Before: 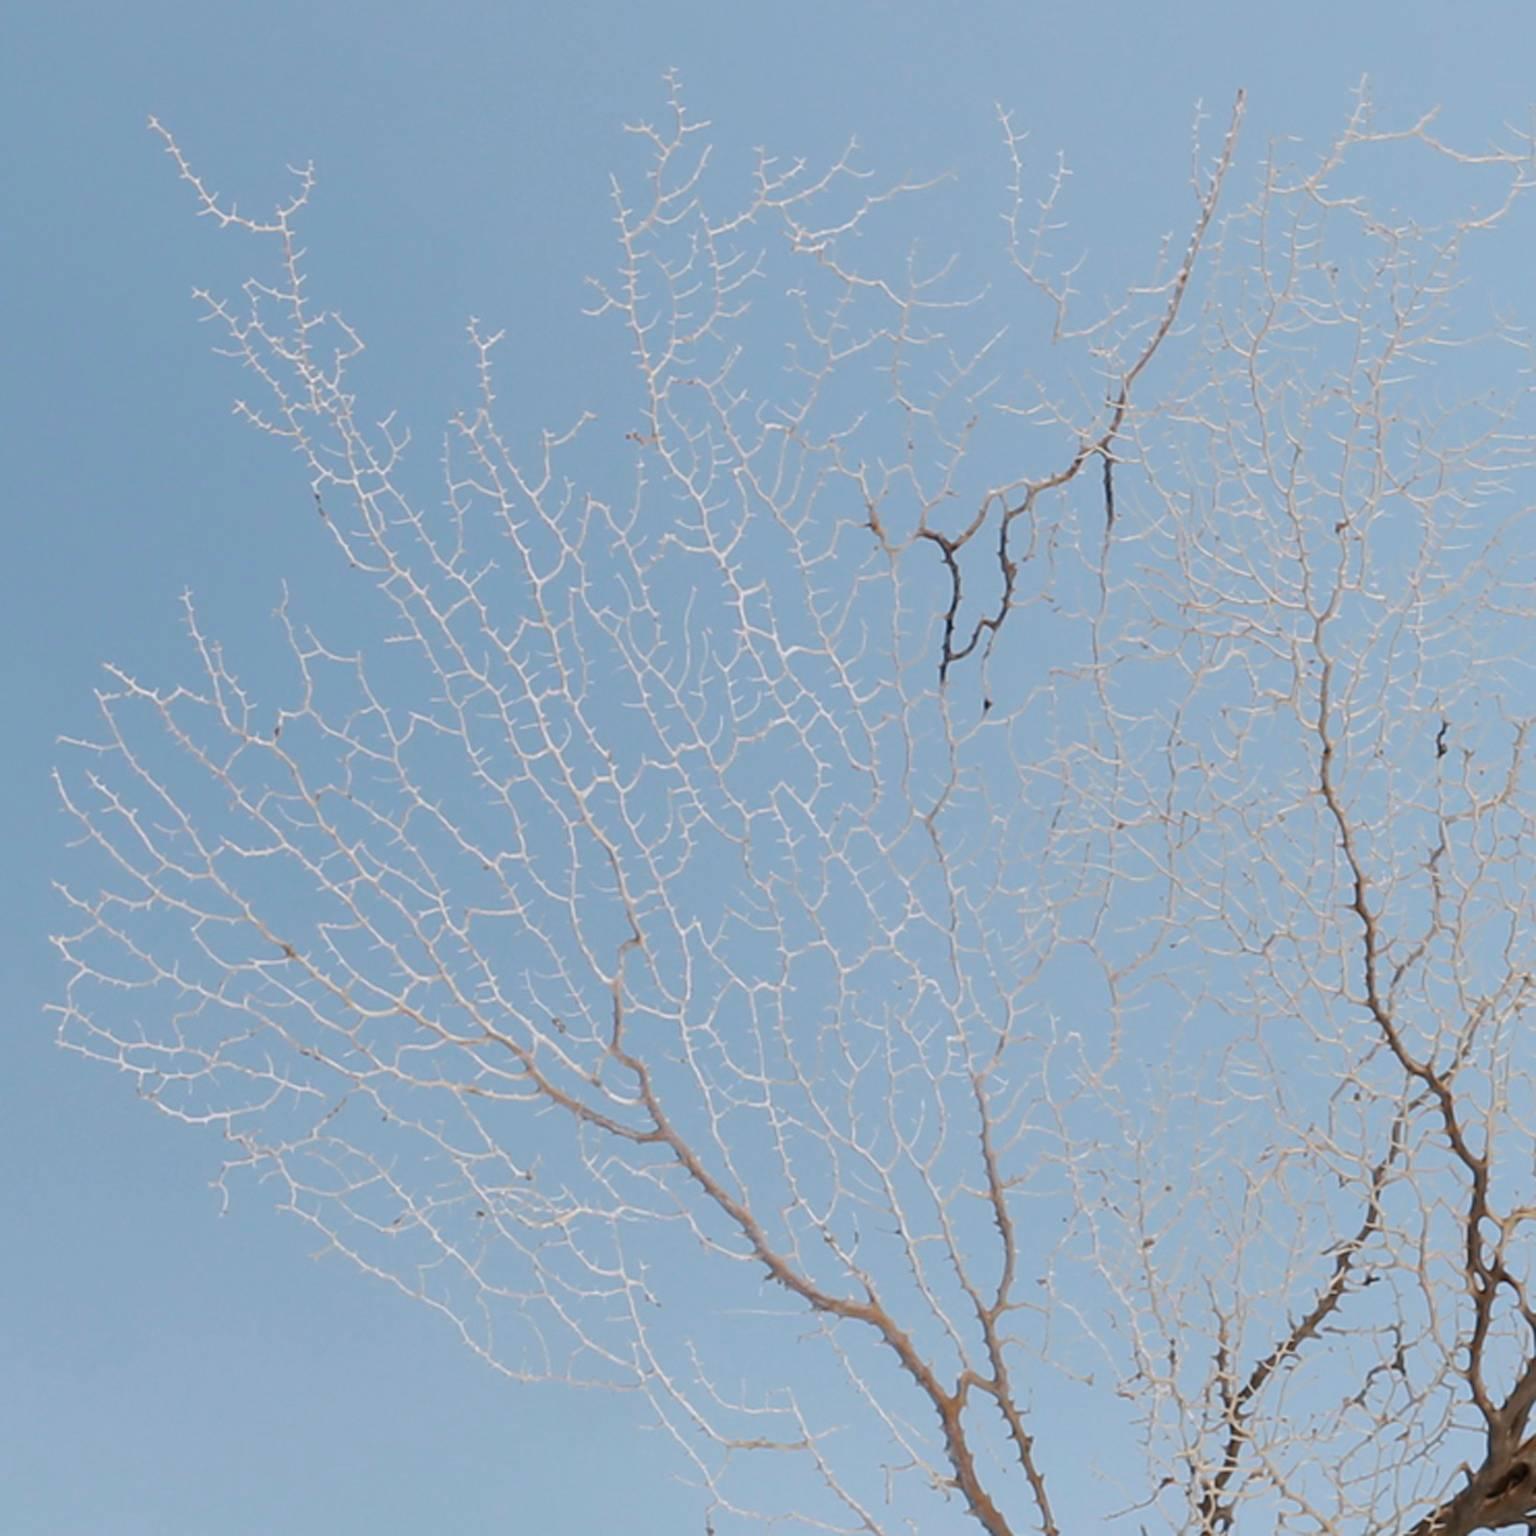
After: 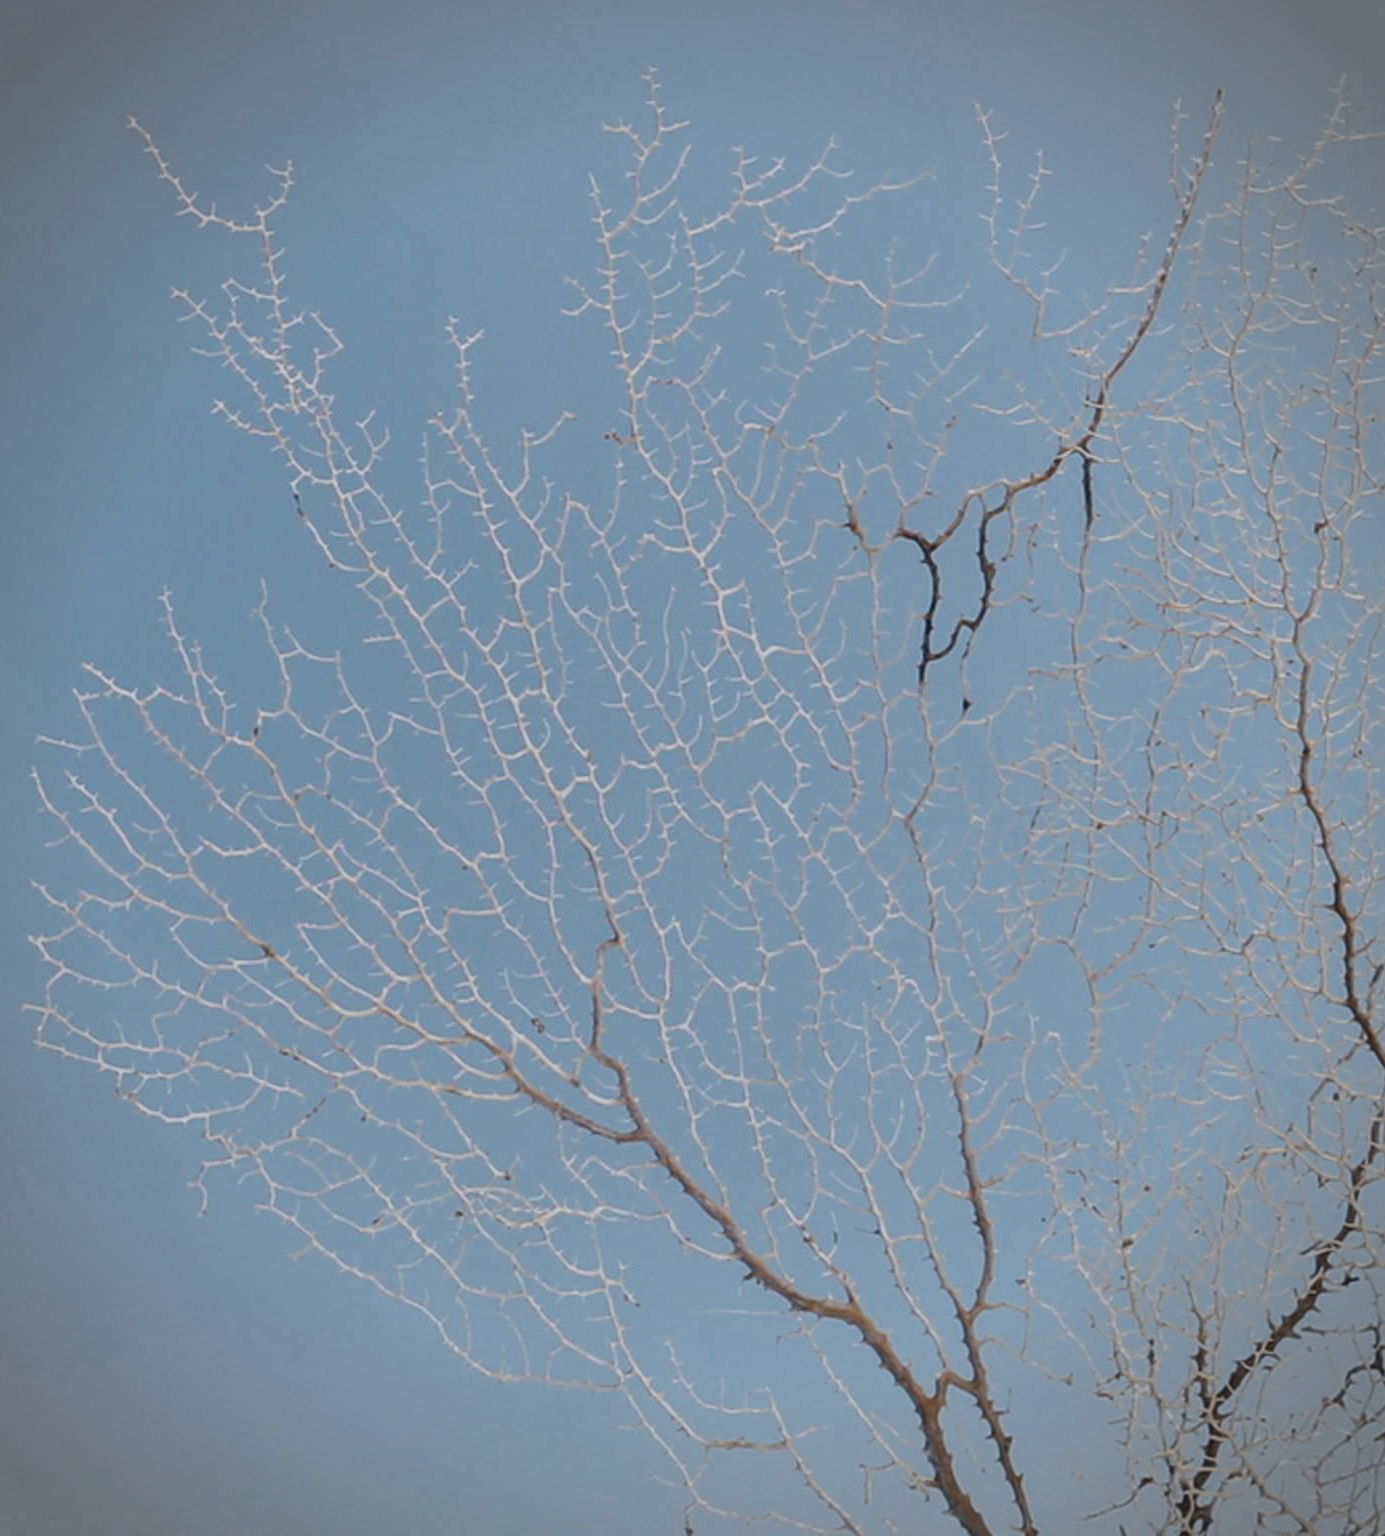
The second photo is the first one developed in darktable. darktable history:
exposure: exposure -0.113 EV, compensate exposure bias true, compensate highlight preservation false
local contrast: highlights 6%, shadows 2%, detail 133%
velvia: on, module defaults
crop and rotate: left 1.385%, right 8.415%
vignetting: fall-off radius 46.14%
color correction: highlights b* 0.009, saturation 0.797
shadows and highlights: shadows 5.99, soften with gaussian
tone curve: curves: ch0 [(0, 0) (0.003, 0.096) (0.011, 0.096) (0.025, 0.098) (0.044, 0.099) (0.069, 0.106) (0.1, 0.128) (0.136, 0.153) (0.177, 0.186) (0.224, 0.218) (0.277, 0.265) (0.335, 0.316) (0.399, 0.374) (0.468, 0.445) (0.543, 0.526) (0.623, 0.605) (0.709, 0.681) (0.801, 0.758) (0.898, 0.819) (1, 1)], color space Lab, linked channels, preserve colors none
